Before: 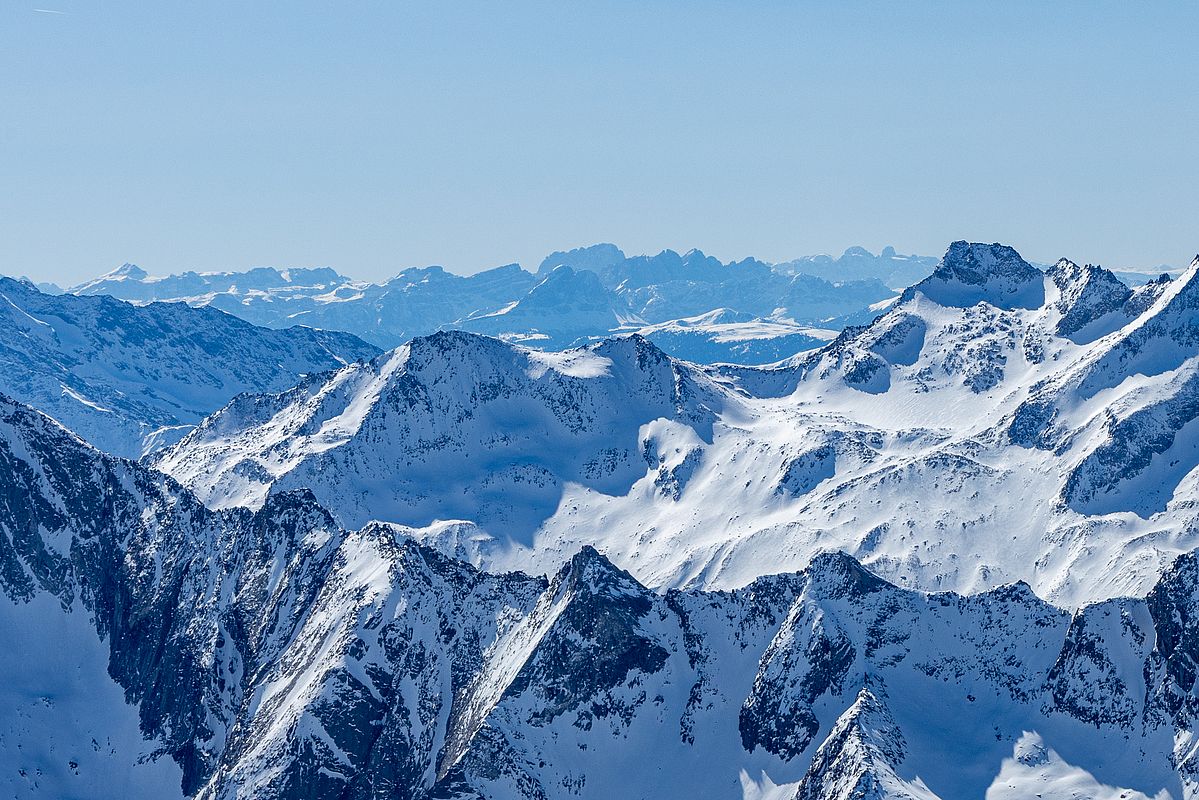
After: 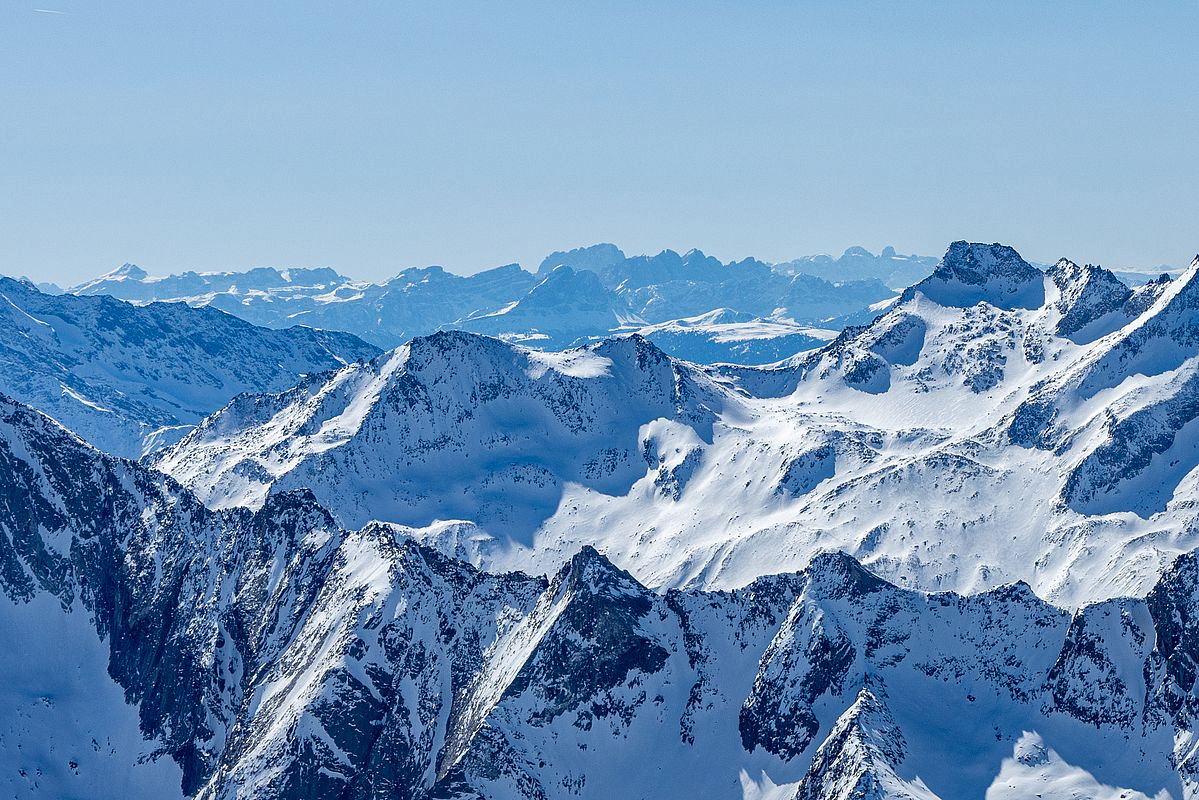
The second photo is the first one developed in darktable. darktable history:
local contrast: mode bilateral grid, contrast 21, coarseness 50, detail 119%, midtone range 0.2
tone equalizer: smoothing diameter 2.02%, edges refinement/feathering 19.09, mask exposure compensation -1.57 EV, filter diffusion 5
